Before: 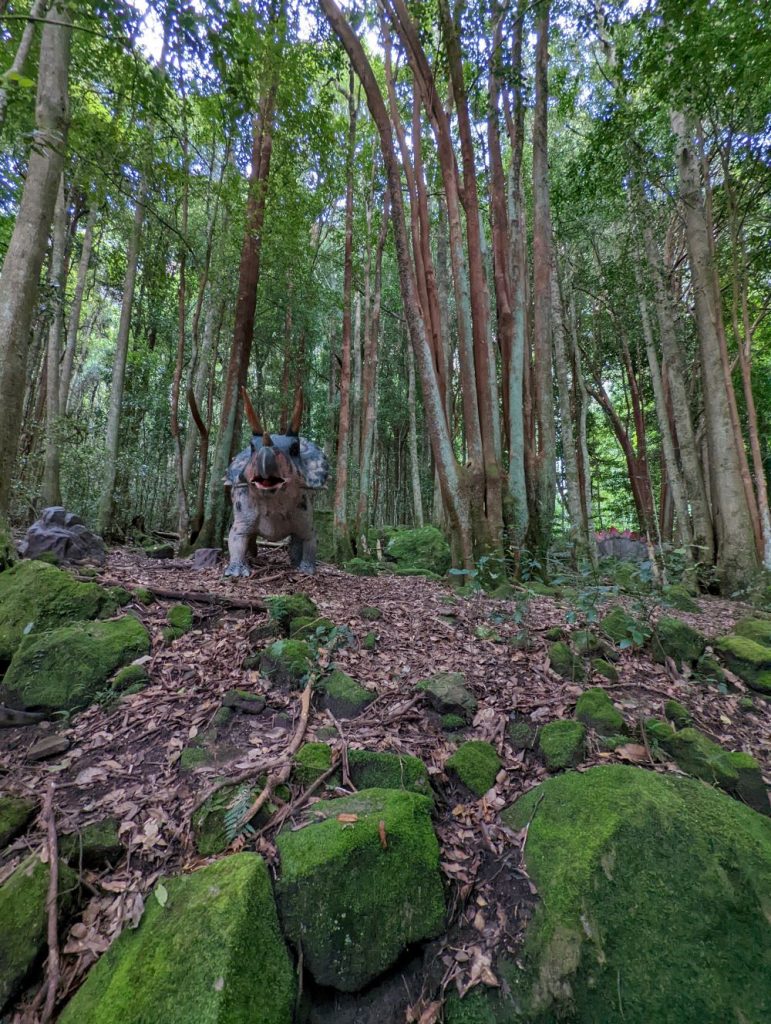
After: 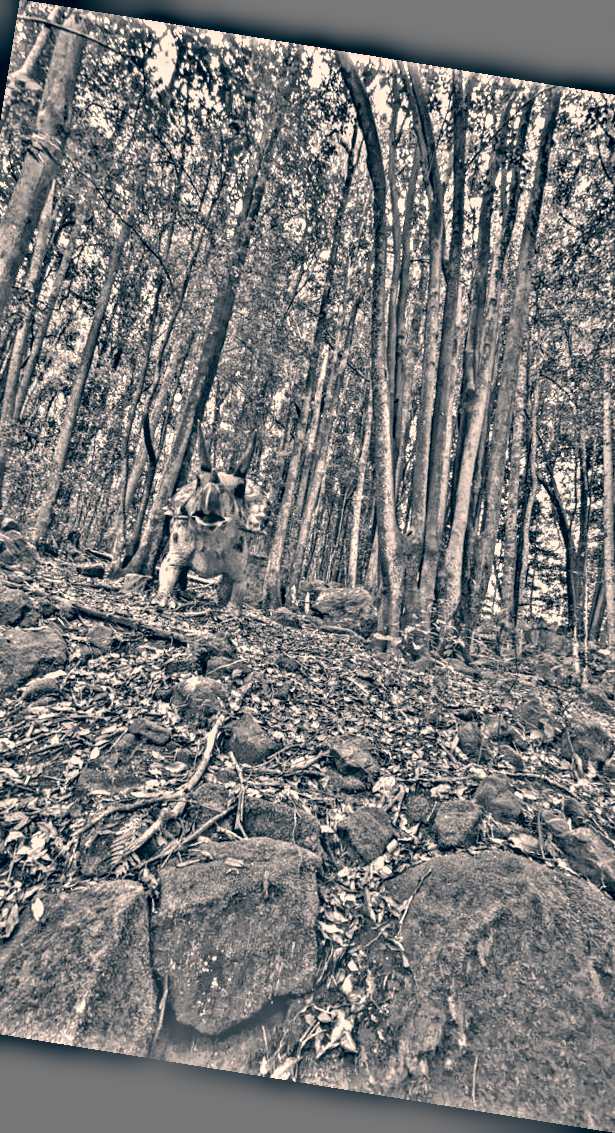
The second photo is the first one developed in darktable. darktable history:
crop: left 15.419%, right 17.914%
local contrast: on, module defaults
highpass: on, module defaults
color correction: highlights a* 10.32, highlights b* 14.66, shadows a* -9.59, shadows b* -15.02
rotate and perspective: rotation 9.12°, automatic cropping off
